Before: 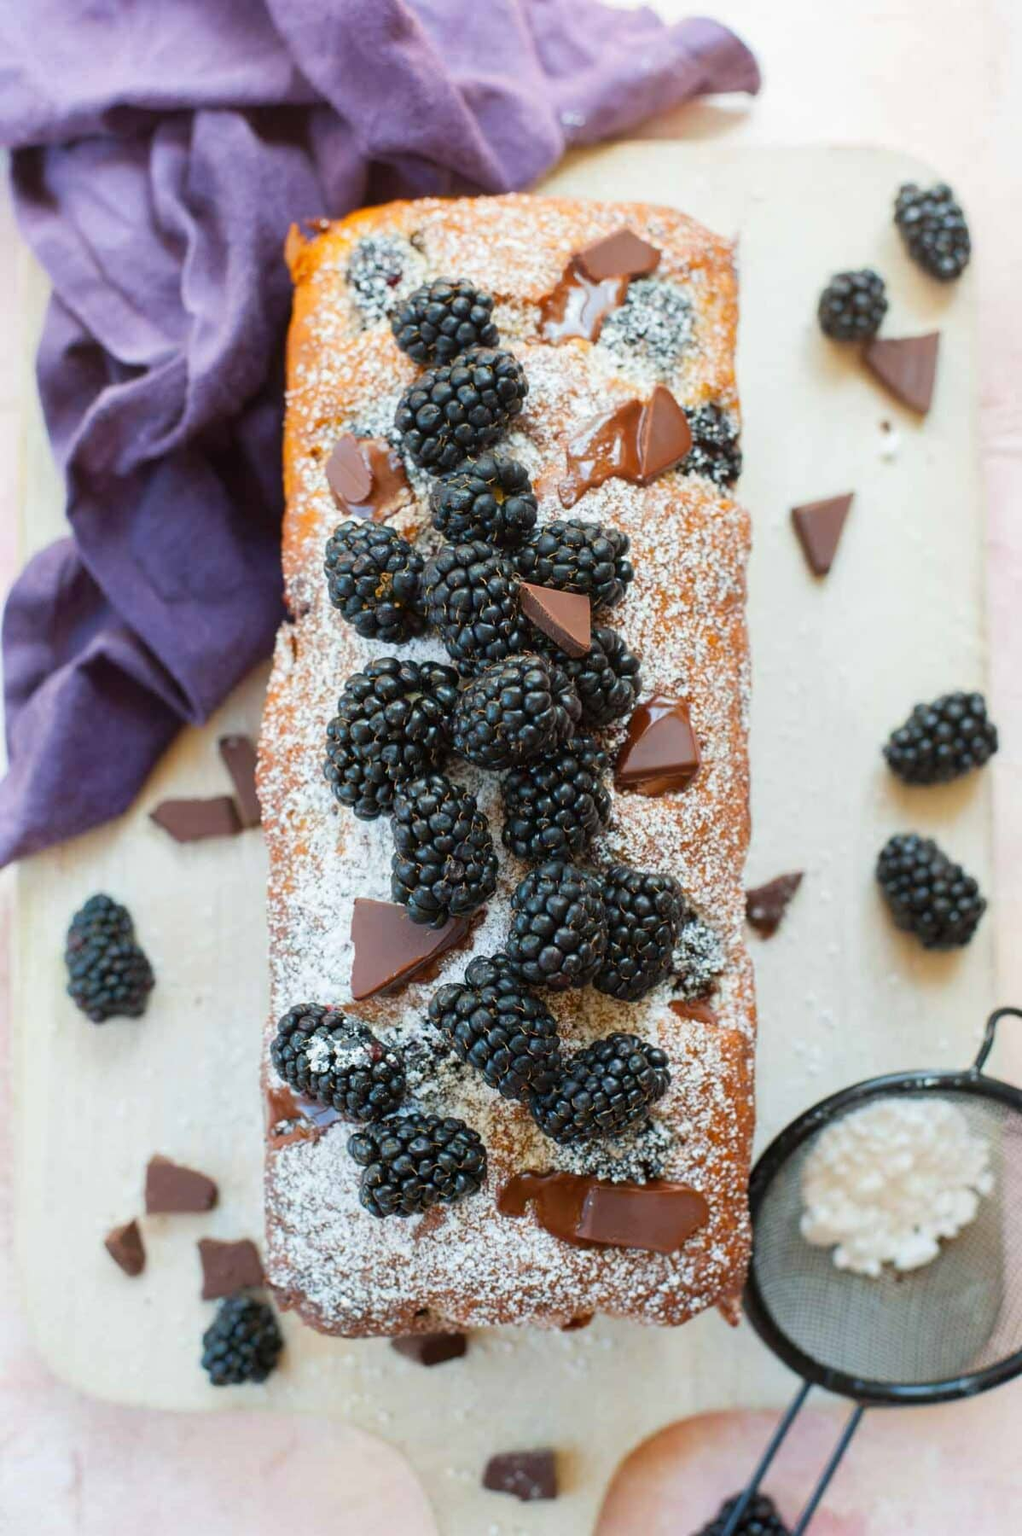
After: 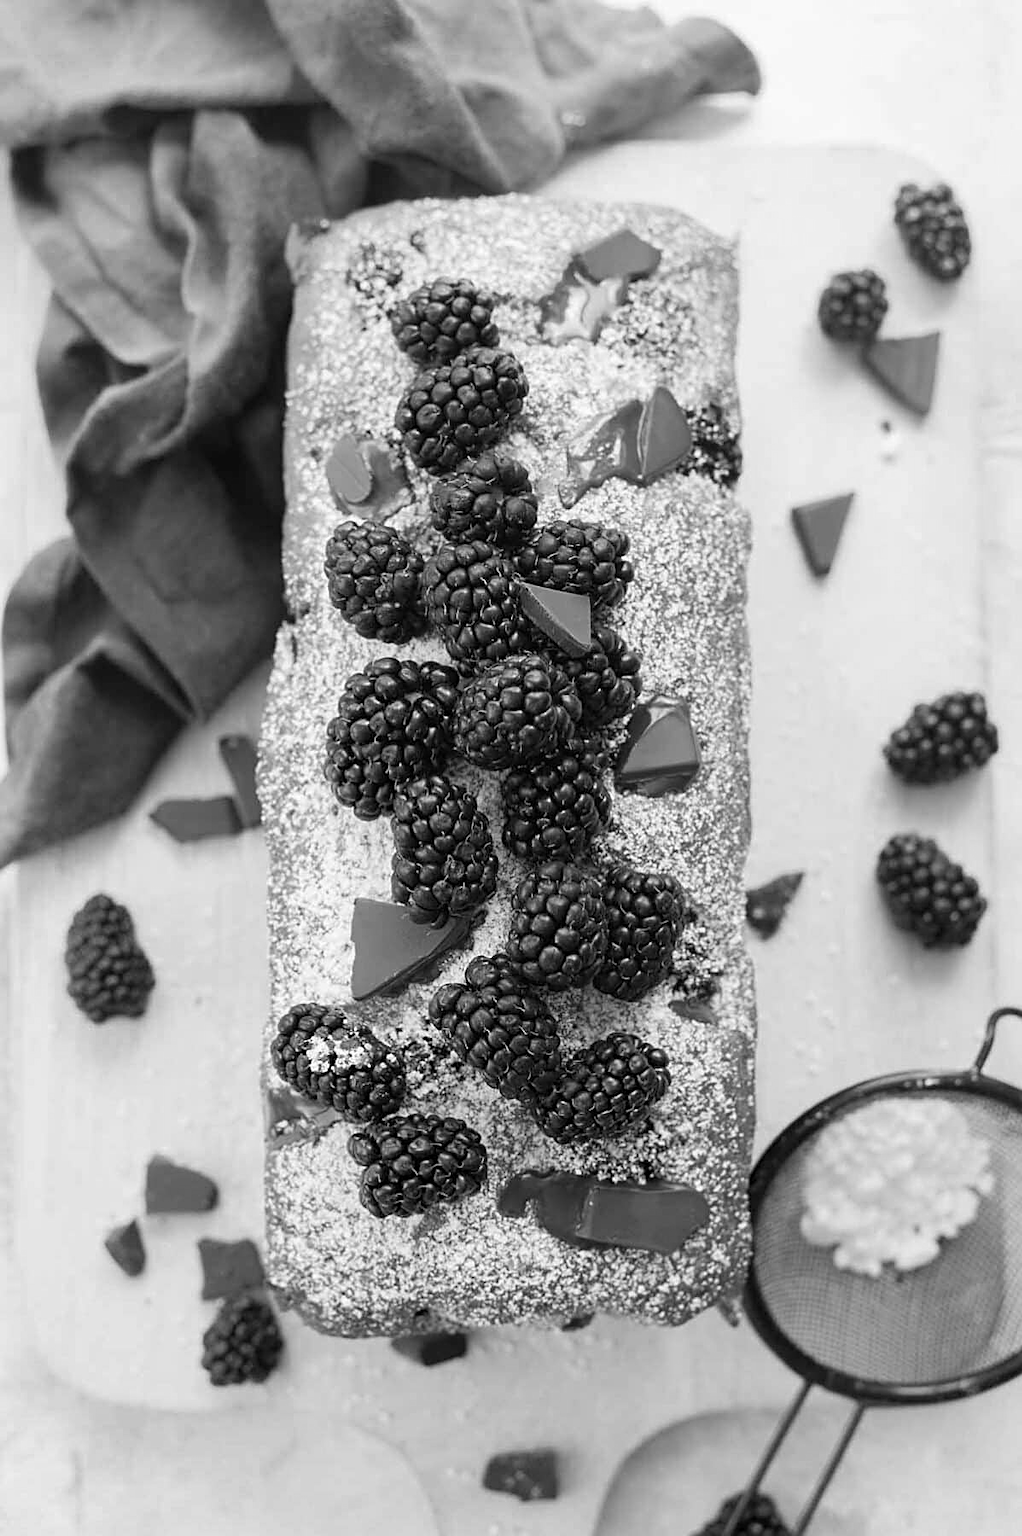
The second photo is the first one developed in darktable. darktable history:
sharpen: on, module defaults
monochrome: on, module defaults
